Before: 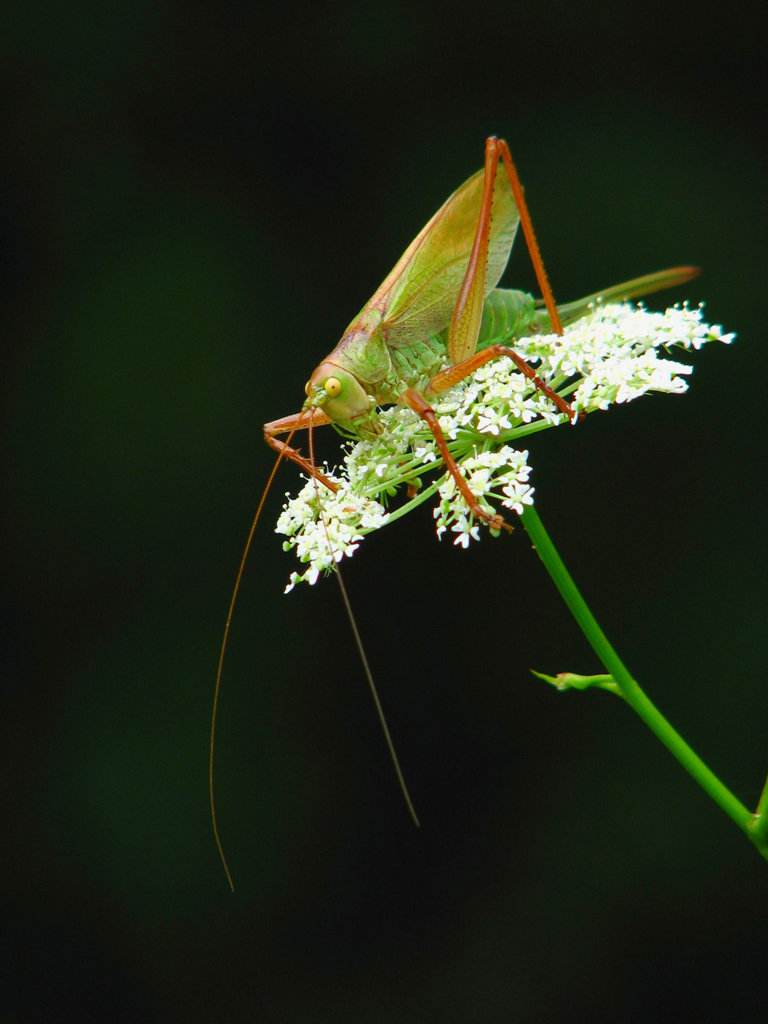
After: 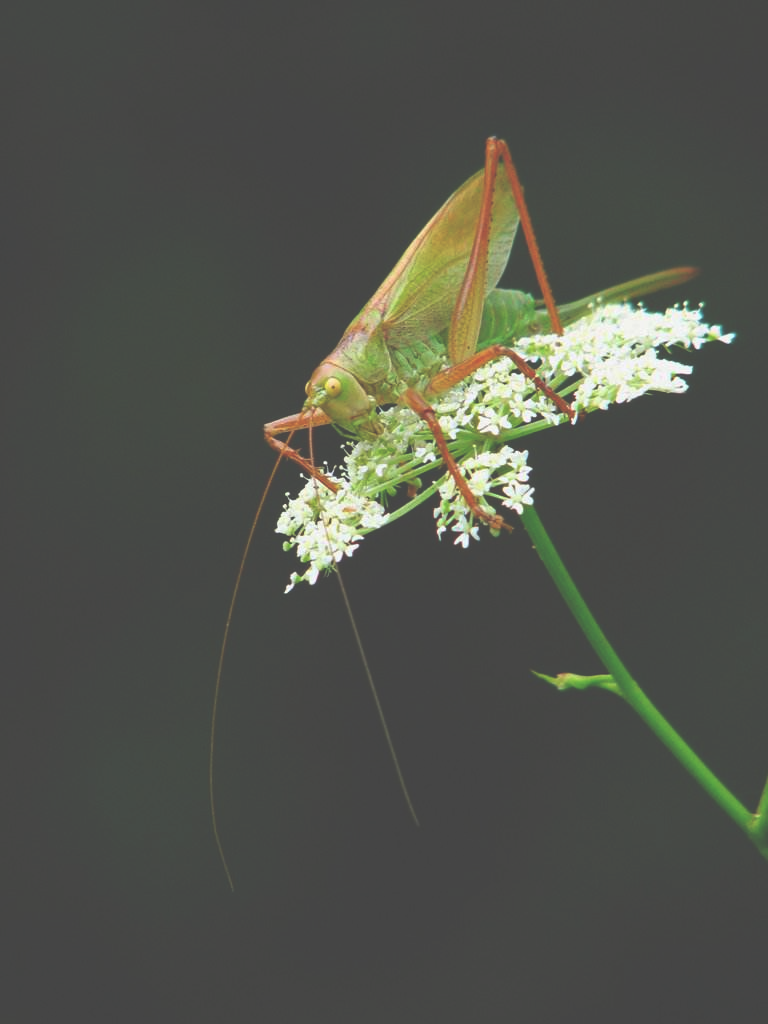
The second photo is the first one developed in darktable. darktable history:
exposure: black level correction -0.06, exposure -0.05 EV, compensate highlight preservation false
